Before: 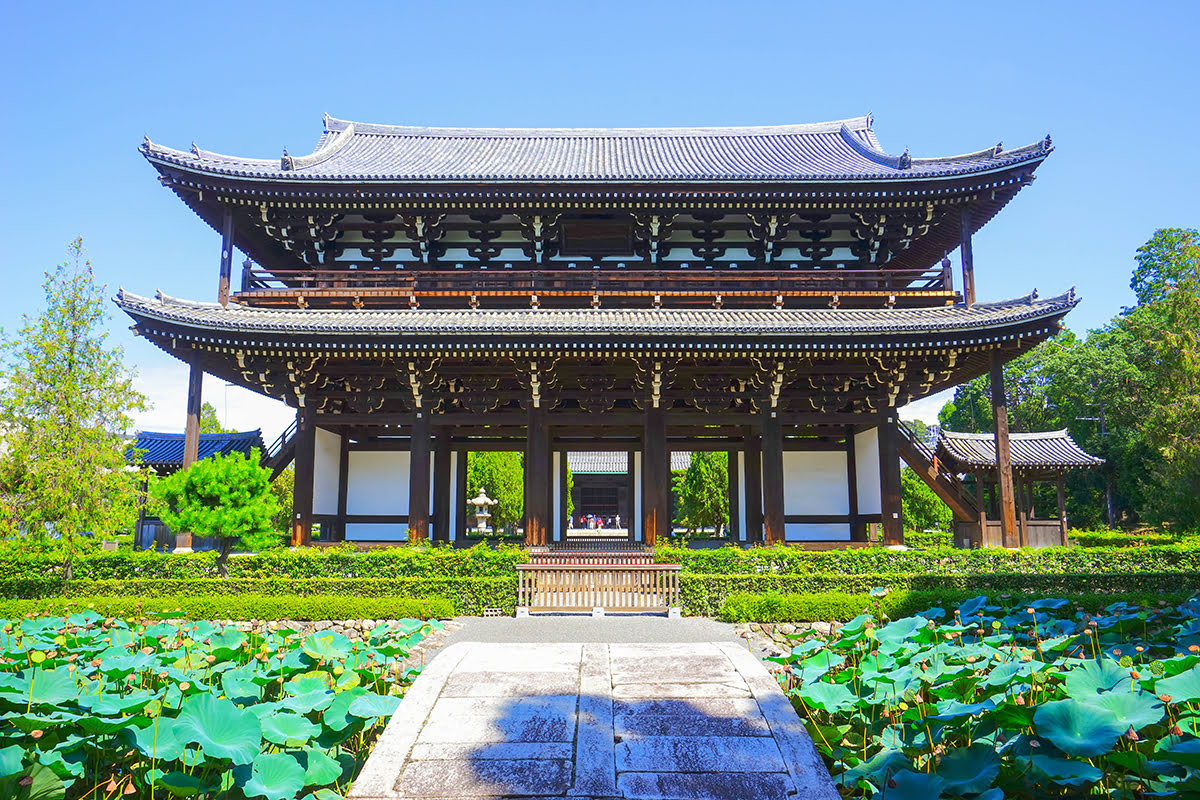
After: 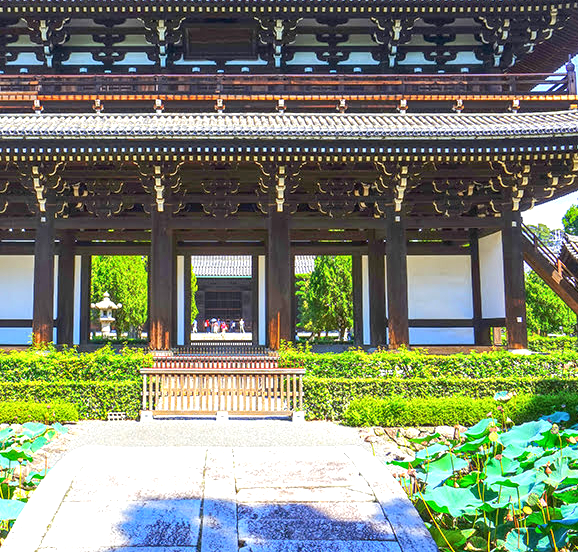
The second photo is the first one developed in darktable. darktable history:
exposure: black level correction 0, exposure 0.597 EV, compensate highlight preservation false
local contrast: on, module defaults
crop: left 31.382%, top 24.613%, right 20.378%, bottom 6.325%
